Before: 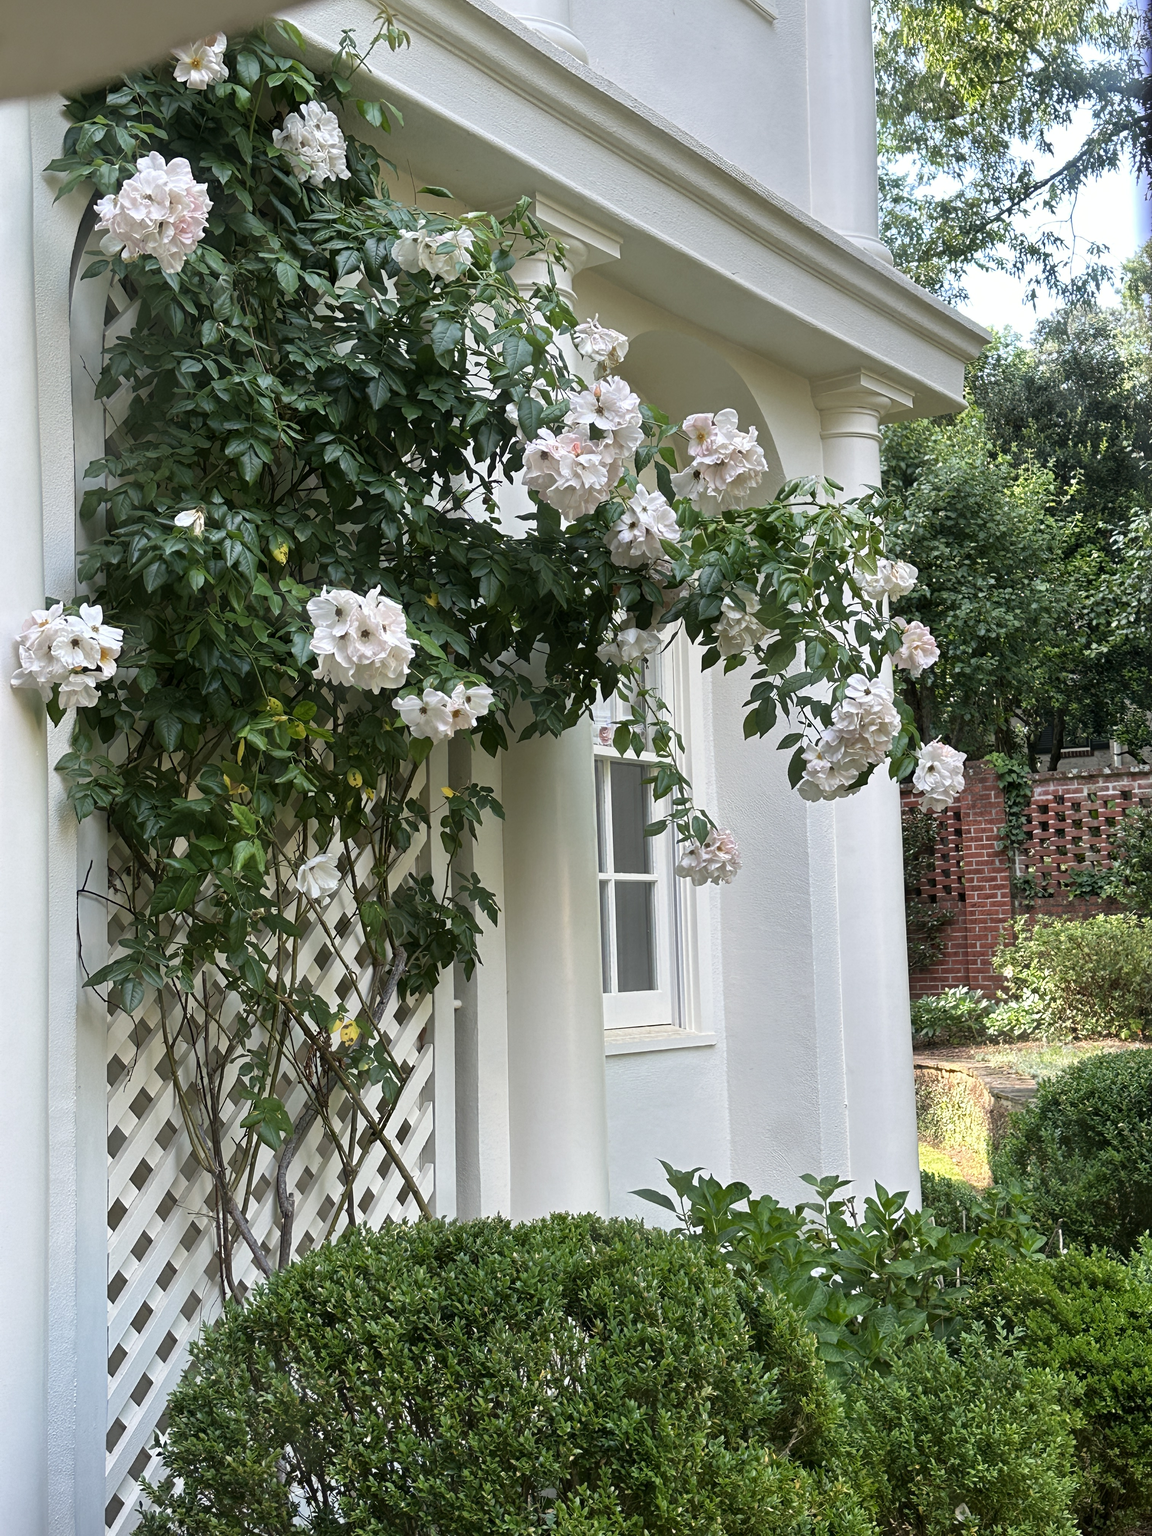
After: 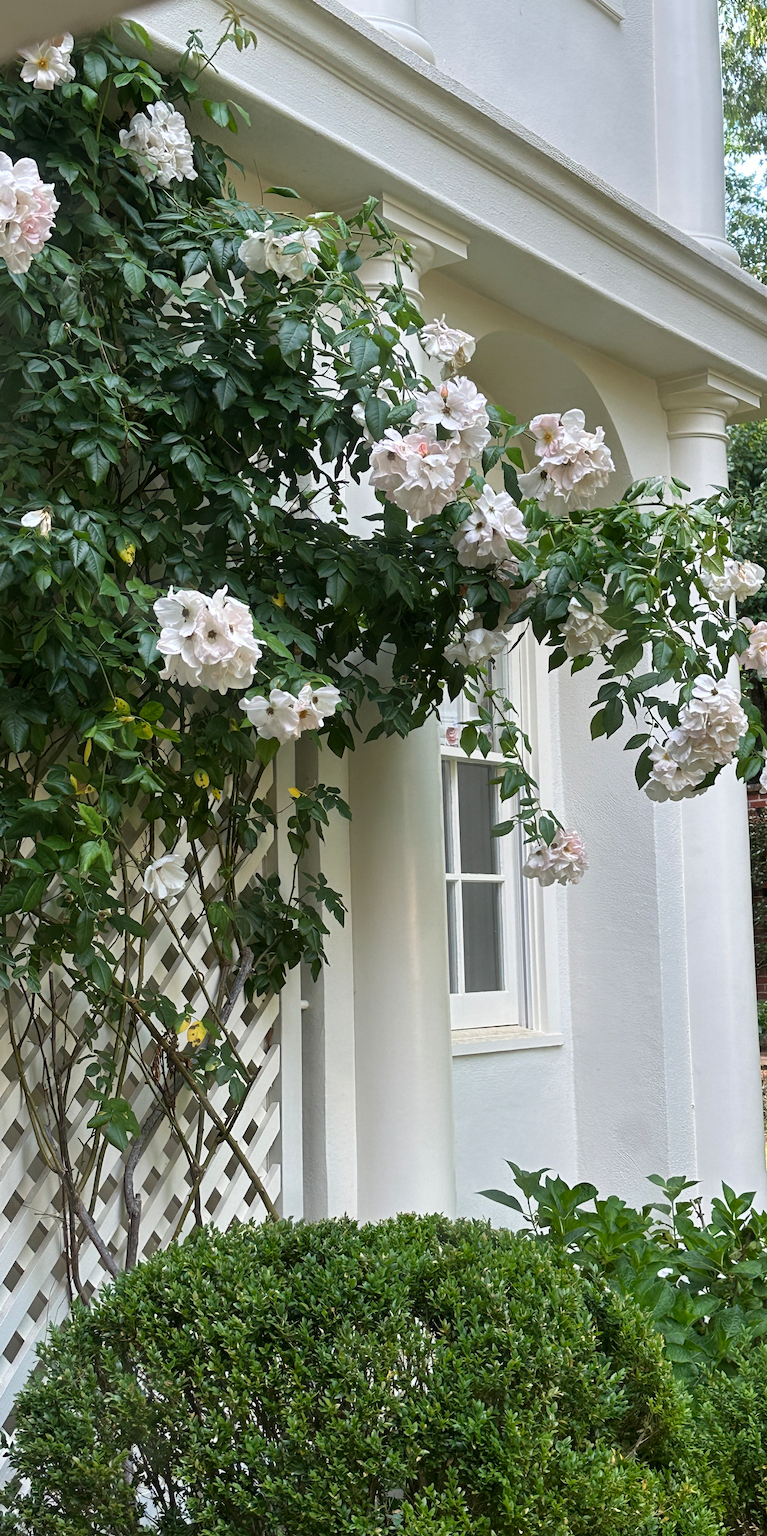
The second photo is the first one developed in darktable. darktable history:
crop and rotate: left 13.342%, right 19.991%
rotate and perspective: automatic cropping off
